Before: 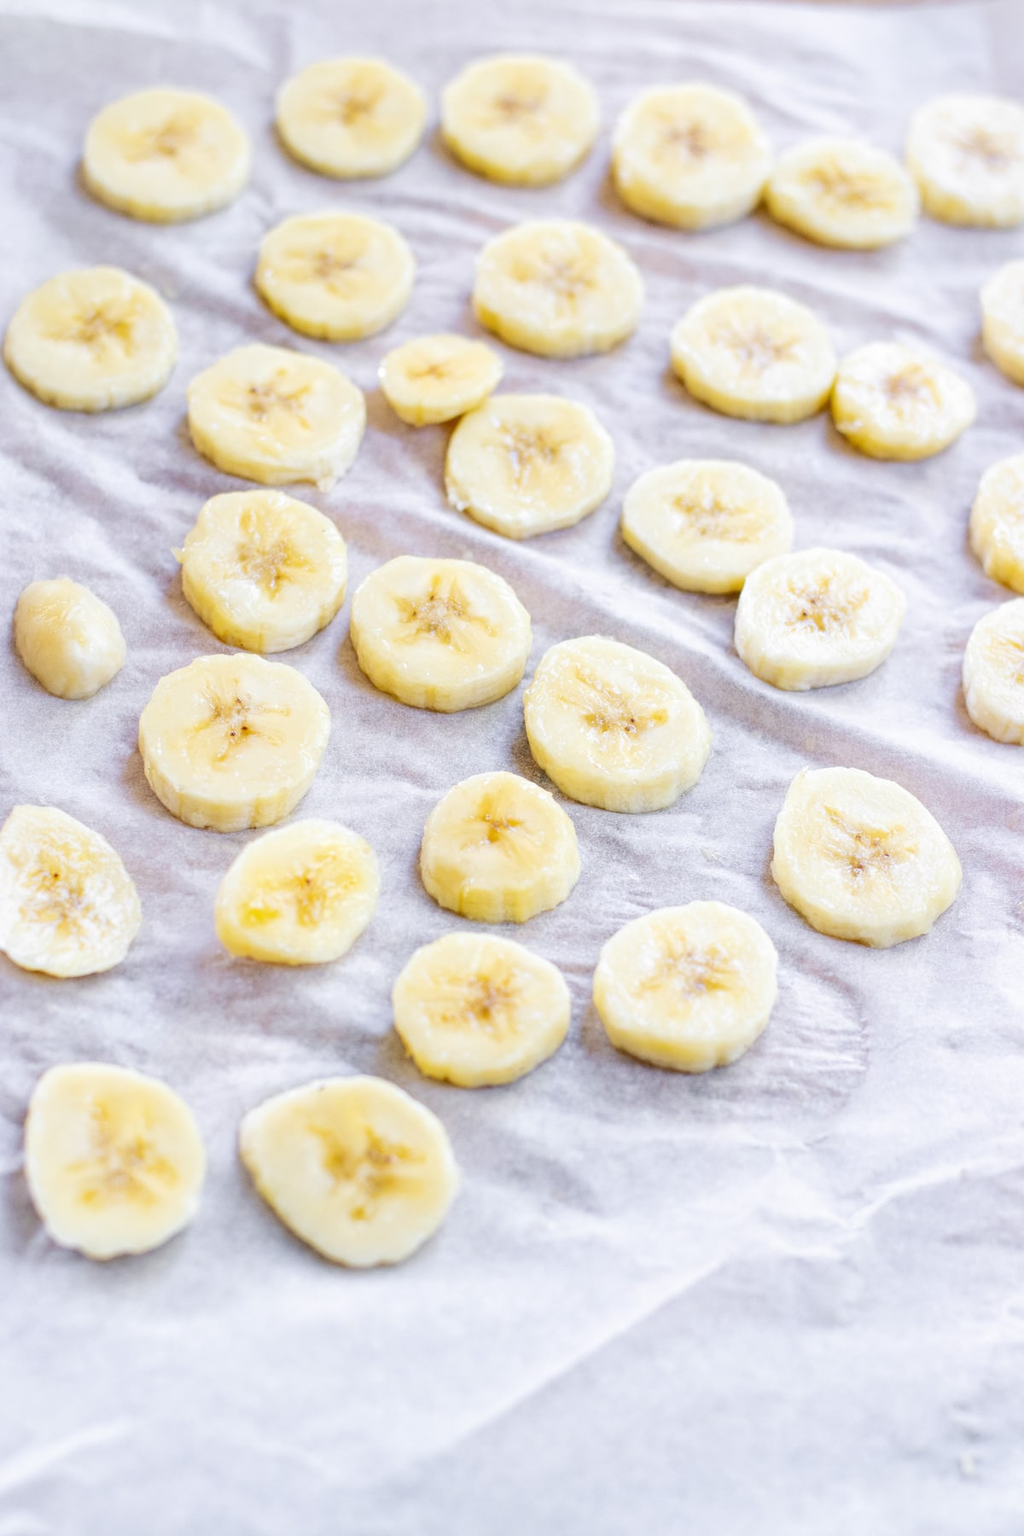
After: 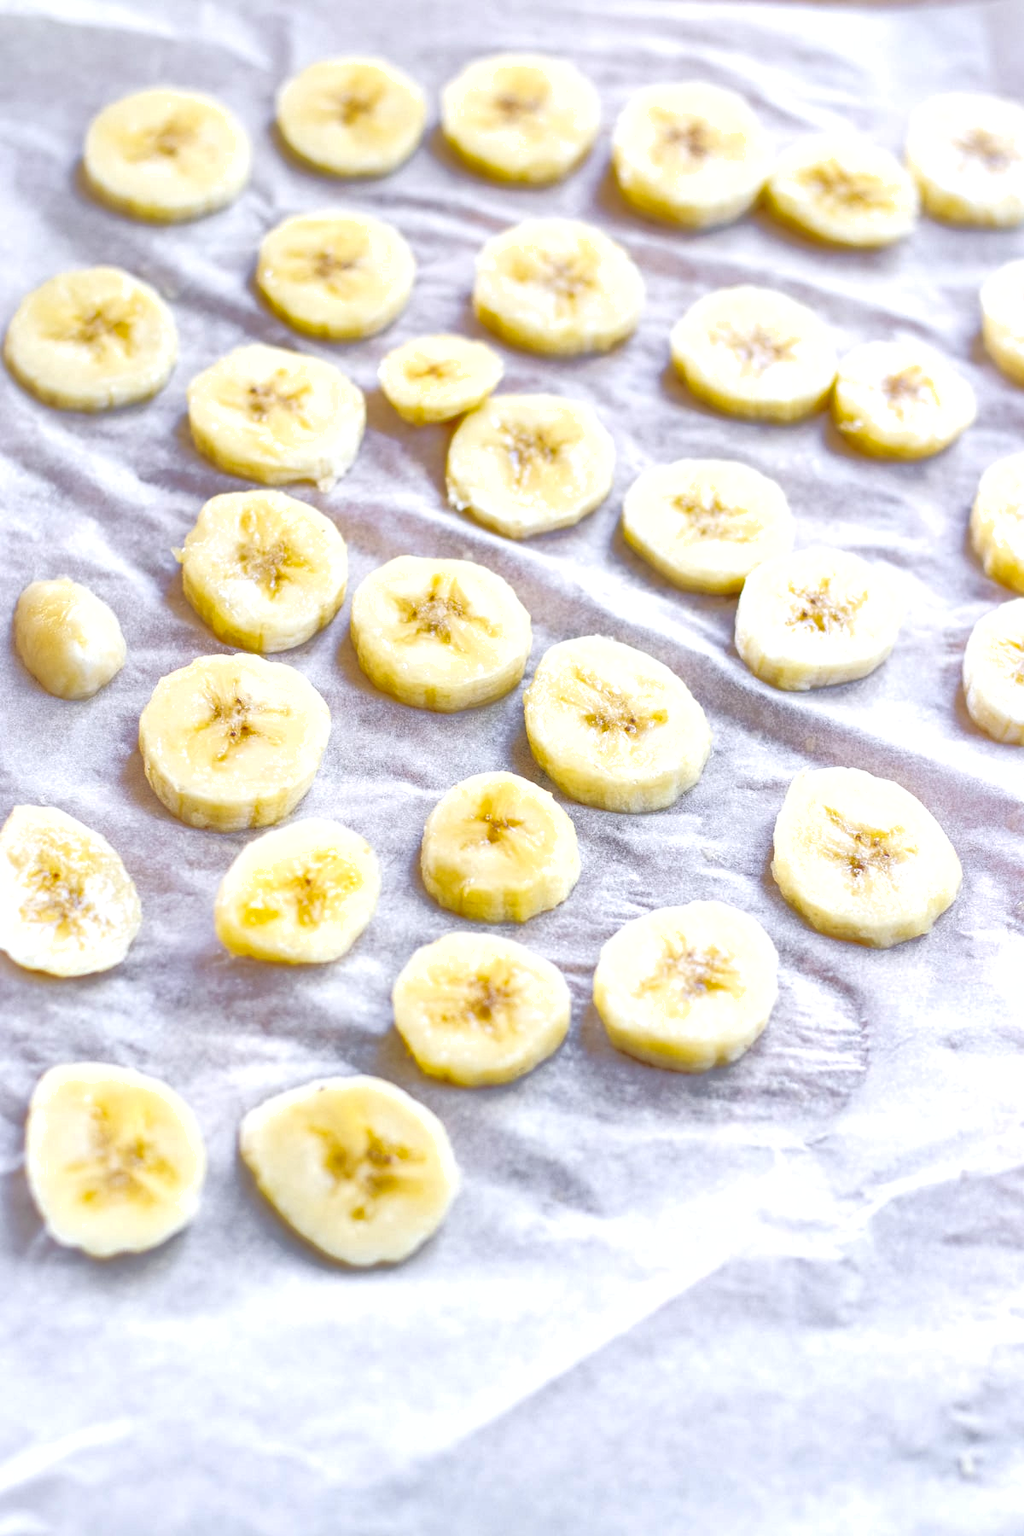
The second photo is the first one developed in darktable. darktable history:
rgb levels: levels [[0.01, 0.419, 0.839], [0, 0.5, 1], [0, 0.5, 1]]
shadows and highlights: on, module defaults
